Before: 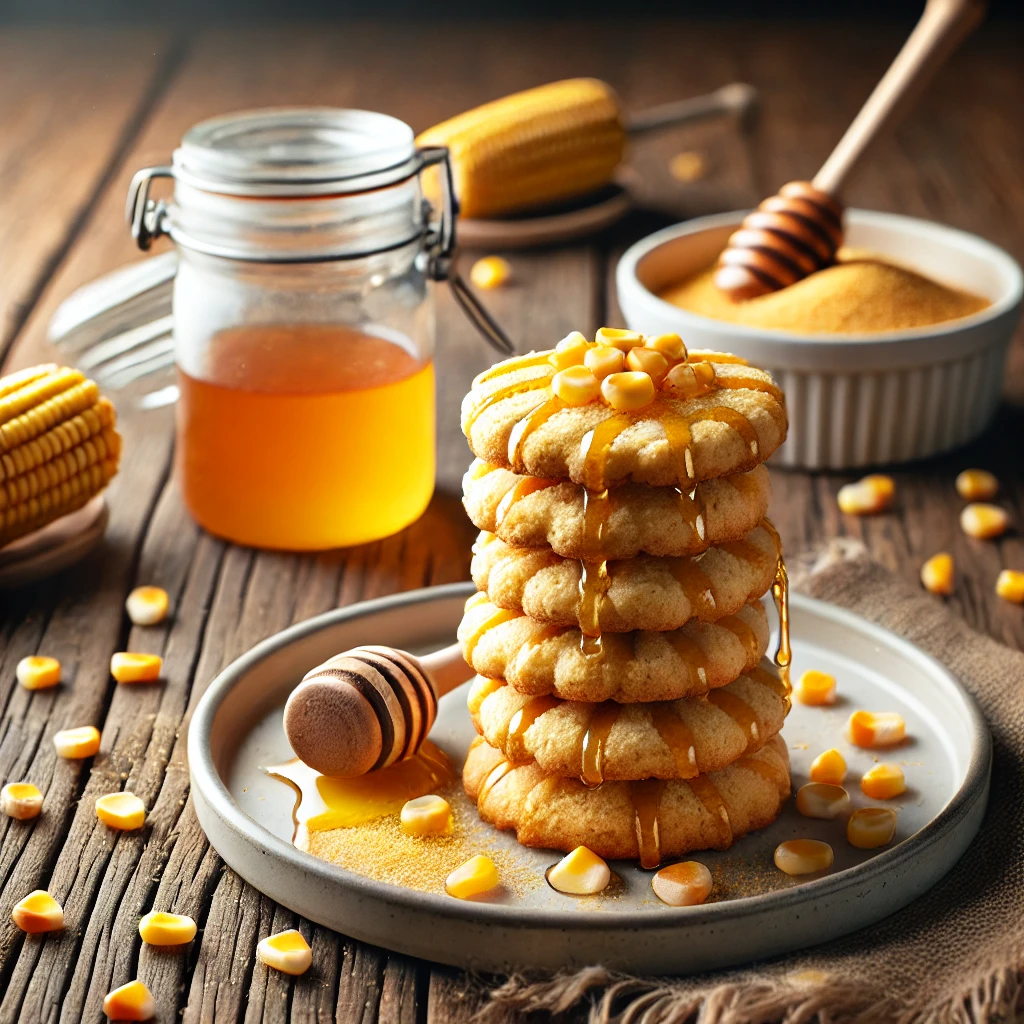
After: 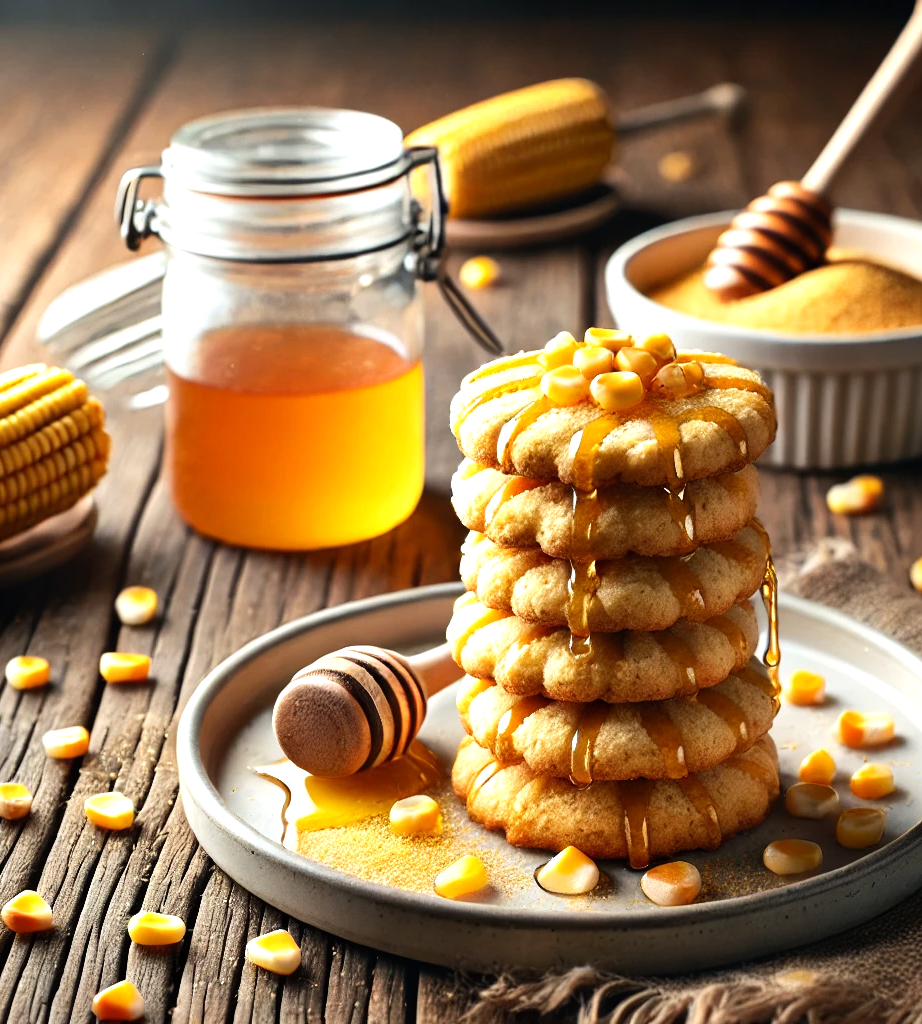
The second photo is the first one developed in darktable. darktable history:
tone equalizer: -8 EV -0.417 EV, -7 EV -0.389 EV, -6 EV -0.333 EV, -5 EV -0.222 EV, -3 EV 0.222 EV, -2 EV 0.333 EV, -1 EV 0.389 EV, +0 EV 0.417 EV, edges refinement/feathering 500, mask exposure compensation -1.57 EV, preserve details no
crop and rotate: left 1.088%, right 8.807%
